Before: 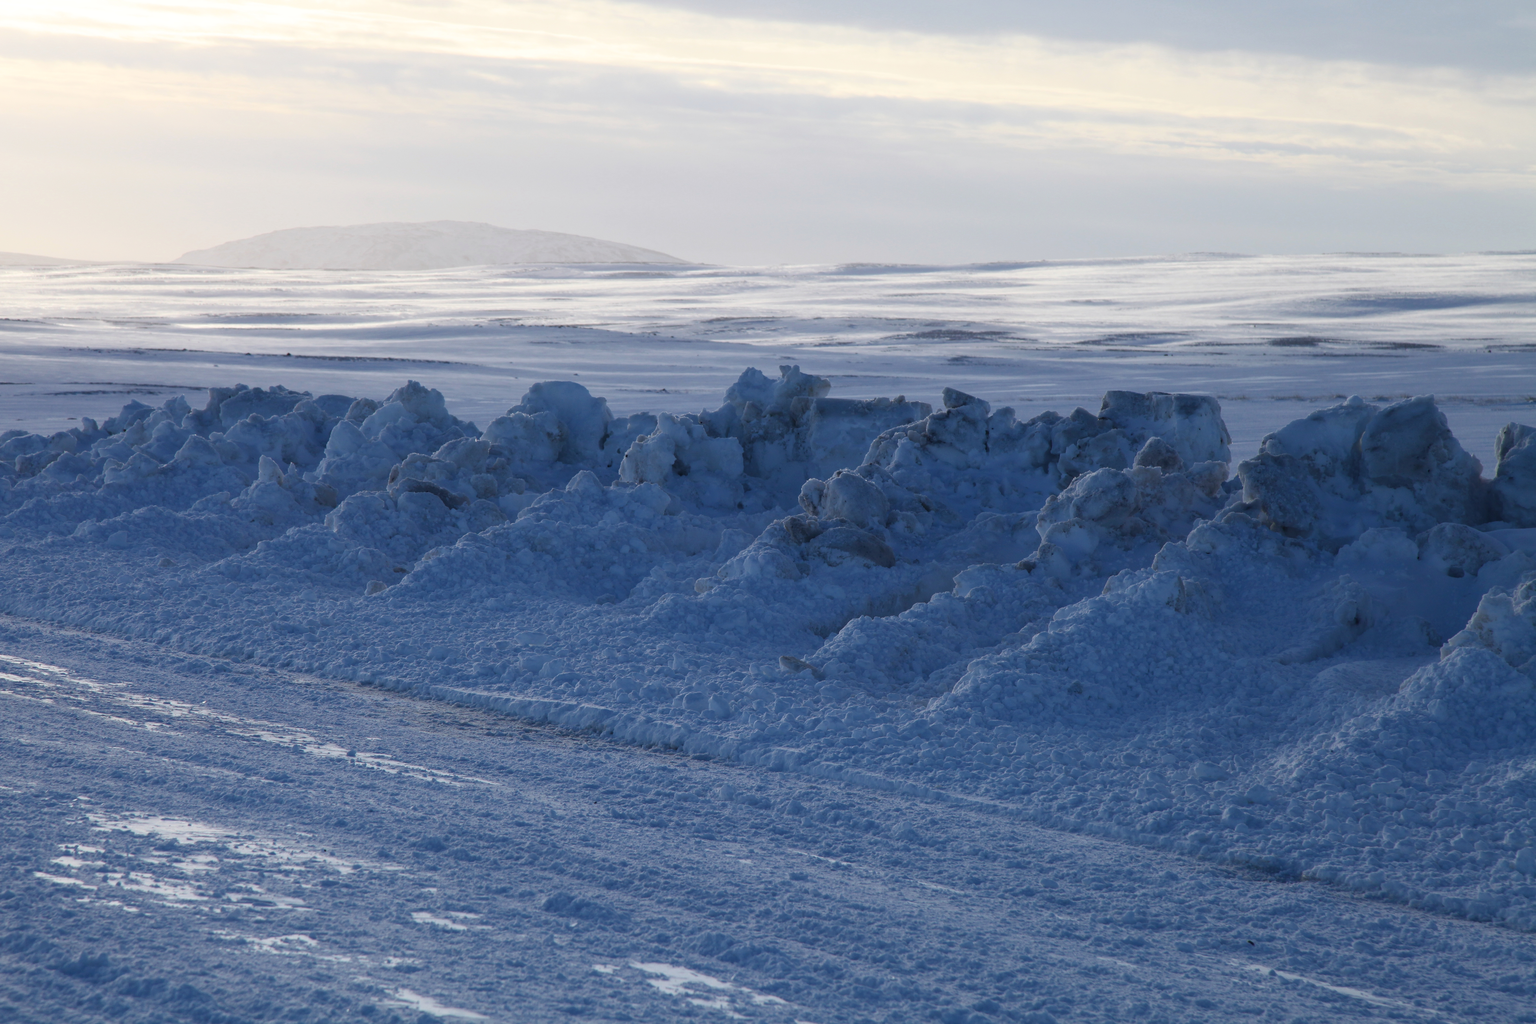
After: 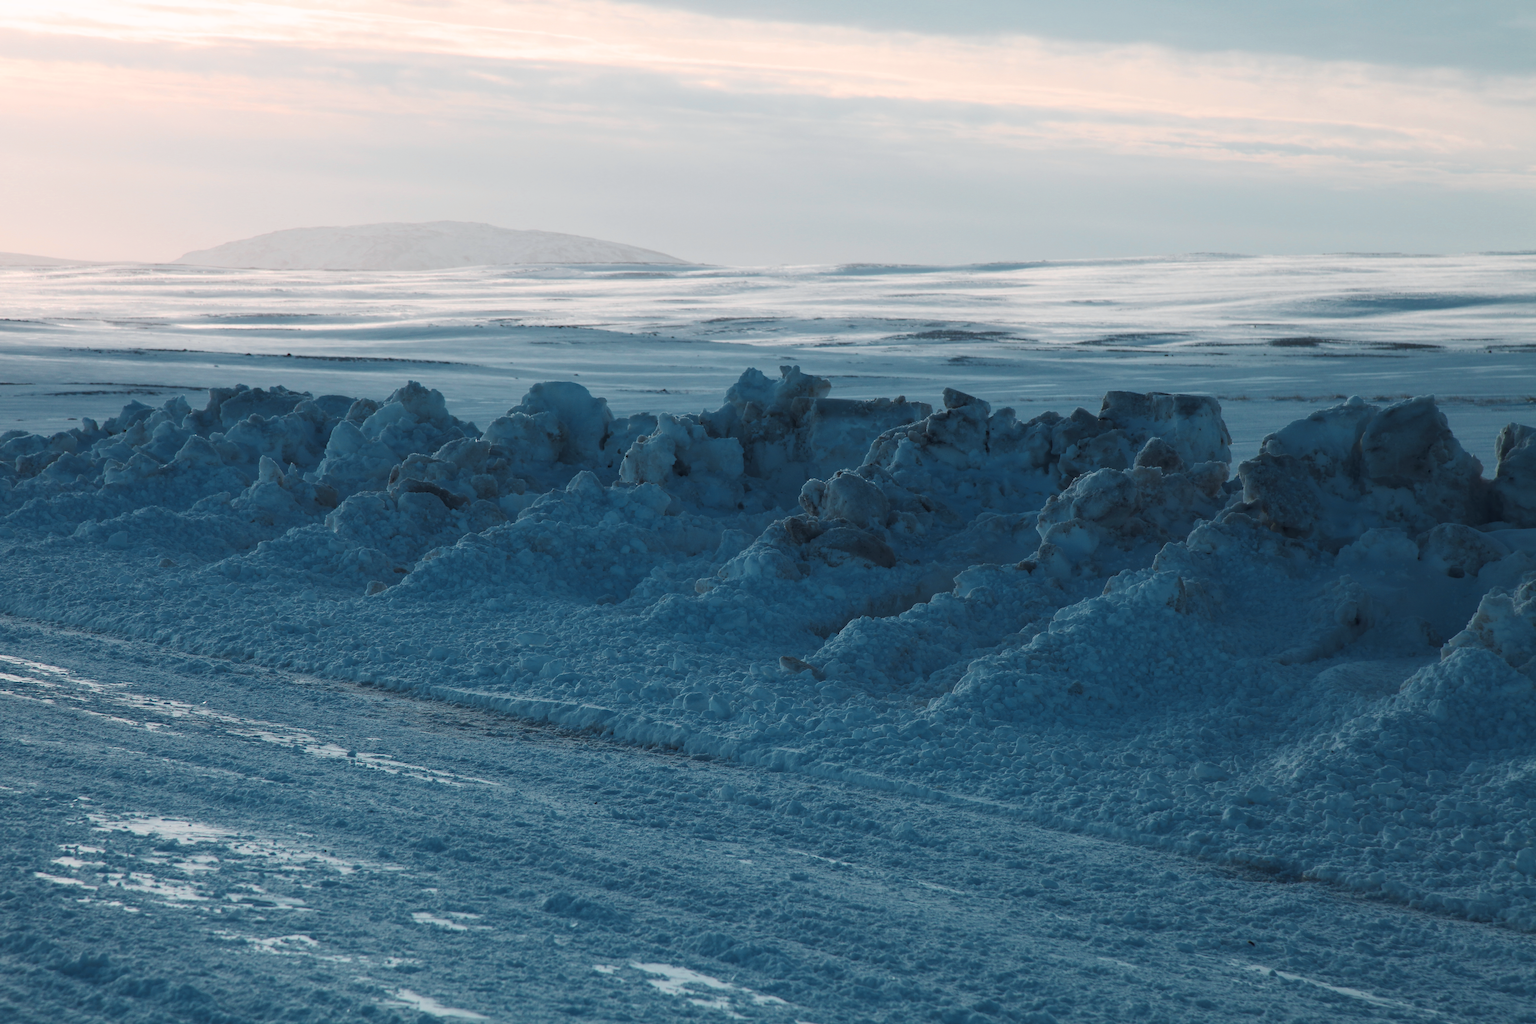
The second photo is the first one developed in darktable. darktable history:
tone curve: curves: ch0 [(0, 0) (0.003, 0.006) (0.011, 0.01) (0.025, 0.017) (0.044, 0.029) (0.069, 0.043) (0.1, 0.064) (0.136, 0.091) (0.177, 0.128) (0.224, 0.162) (0.277, 0.206) (0.335, 0.258) (0.399, 0.324) (0.468, 0.404) (0.543, 0.499) (0.623, 0.595) (0.709, 0.693) (0.801, 0.786) (0.898, 0.883) (1, 1)], preserve colors none
color look up table: target L [94.2, 92.72, 92.44, 85.39, 81.03, 80.41, 71.25, 58.98, 54.61, 44.62, 41.17, 4.481, 200.19, 69.71, 61.88, 55.81, 53.85, 53.64, 45.49, 41.65, 39.99, 36.11, 25.02, 21.4, 6.842, 85.98, 79.41, 68.22, 67.07, 55.43, 49.18, 56.02, 51.09, 49.98, 48.07, 35.98, 49.3, 42.55, 24.44, 32.09, 24.85, 9.863, 3.747, 80.06, 77.87, 62.85, 61.38, 51.47, 35.63], target a [-7.074, -19.05, -26.64, 8.848, -42.24, -39.65, -29.98, 1.534, -5.164, -24.45, 3.644, -0.939, 0, 36.71, 58.57, 63.27, 66.52, 66.93, 26.39, 54.08, 38.8, 51.47, 30.05, 37.47, 22.03, -0.342, -0.491, 48, 42.79, 70.27, 64.42, -10.7, 64.55, 11.95, 19.6, 53.85, -3.229, 5.847, 40.93, 2.952, -6.969, 26.22, 14.26, -35.76, -41.58, -8.55, -19.81, -21.31, -8.094], target b [81.32, 59.04, 4.448, 38.41, 20.48, 65.22, 9.674, 46.6, 12.79, 22.28, 28.97, 1.365, 0, 11.36, 60.33, 24.04, 62.29, 36.39, 11.74, 14.45, 43.22, 45.53, 7.939, 28.08, 10.17, -0.122, -21.35, -14.14, -35.1, -18.59, -49.19, -36.51, -7.165, -49.79, -17.14, -32.47, -40.14, -46.26, -58.35, -34.46, -22.45, -49.16, -18.8, -20.76, -11.48, -8.125, -28.4, -12.33, -0.122], num patches 49
